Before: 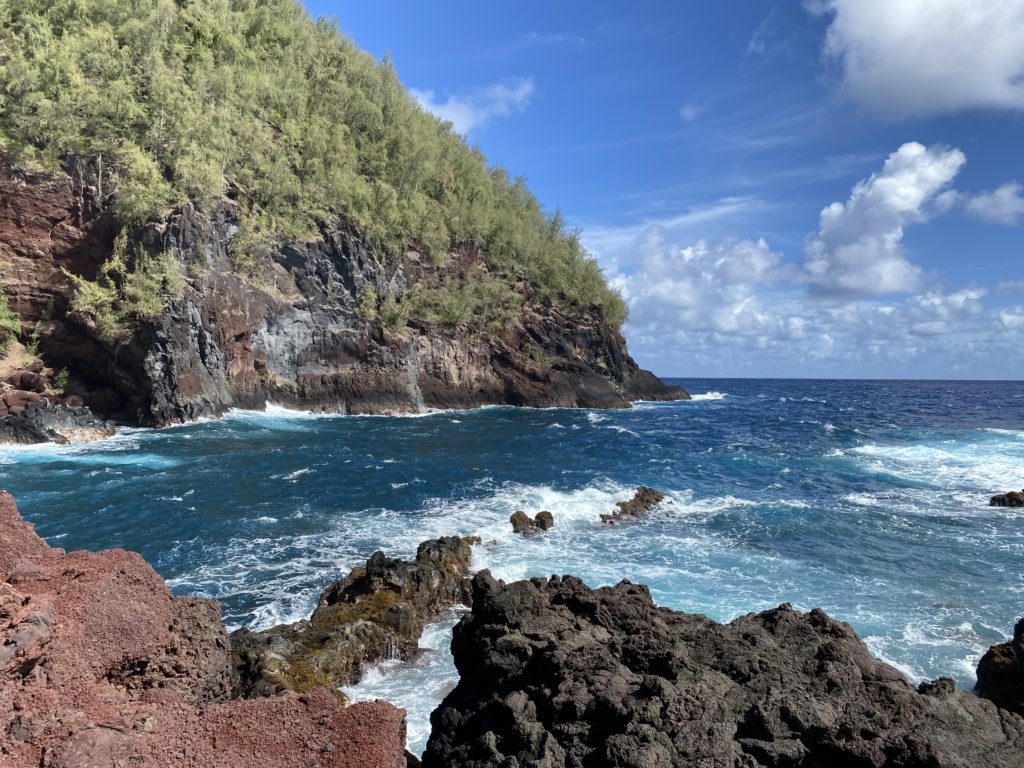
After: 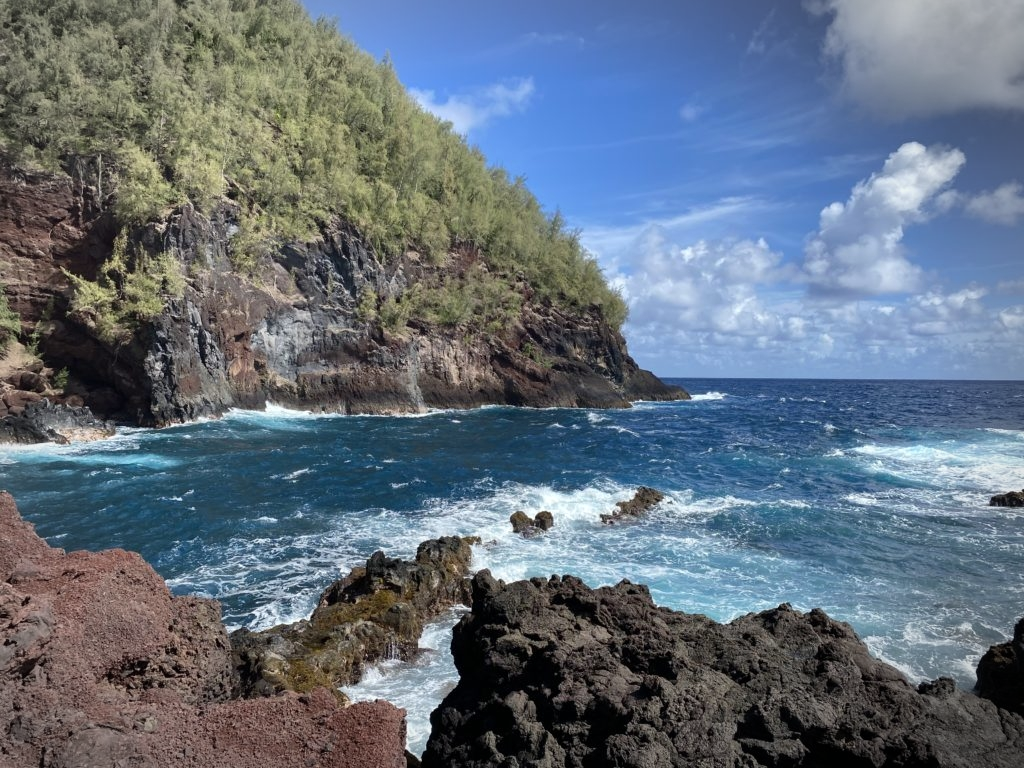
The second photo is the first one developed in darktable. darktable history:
levels: mode automatic, black 0.023%, white 99.97%, levels [0.062, 0.494, 0.925]
vignetting: automatic ratio true
